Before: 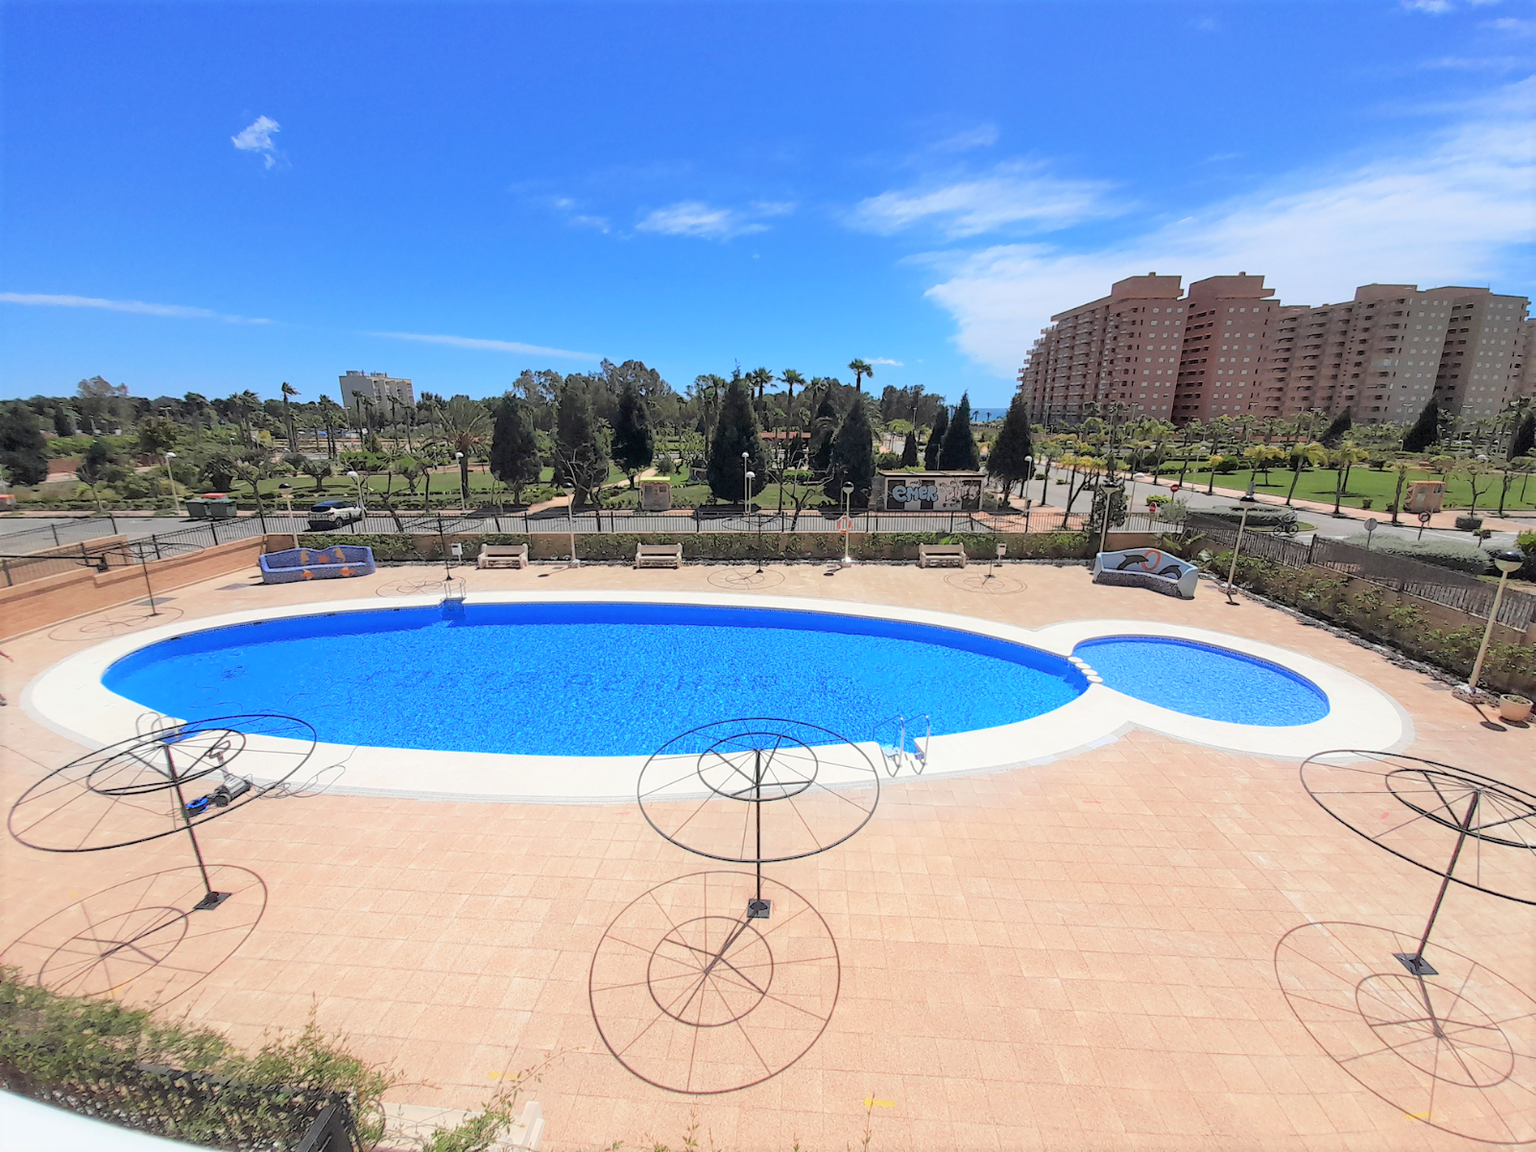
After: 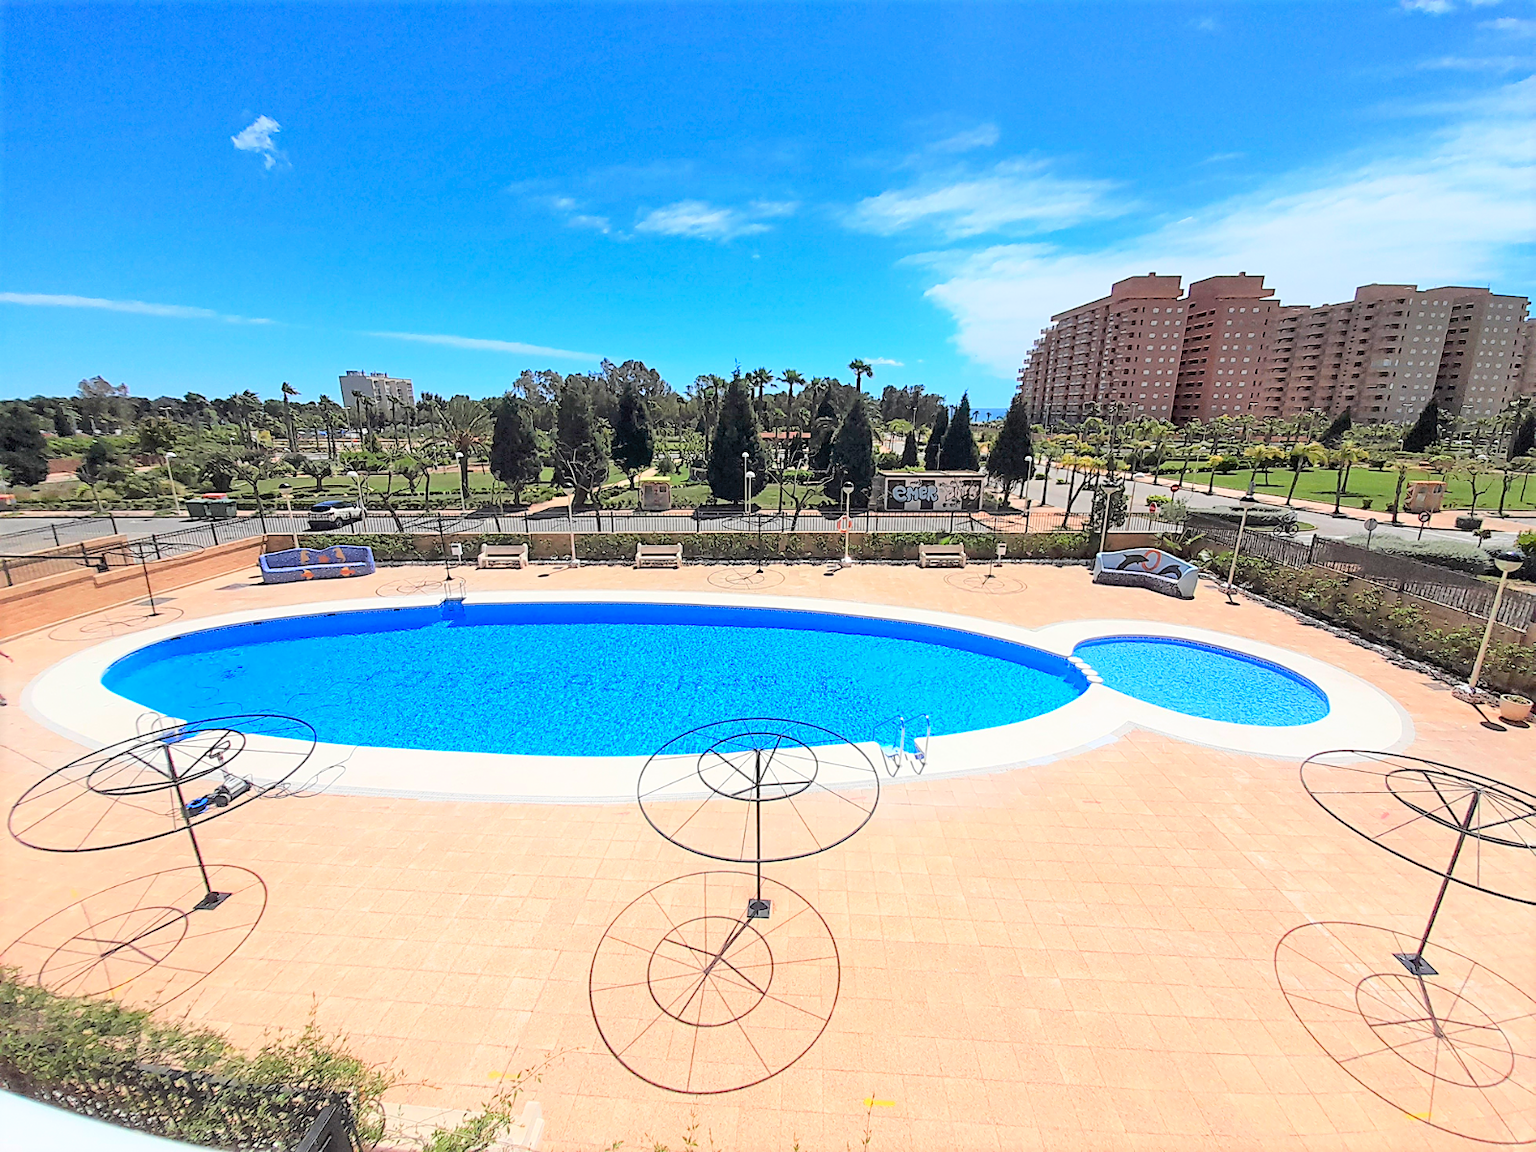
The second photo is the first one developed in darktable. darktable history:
sharpen: on, module defaults
contrast brightness saturation: contrast 0.2, brightness 0.16, saturation 0.22
haze removal: compatibility mode true, adaptive false
